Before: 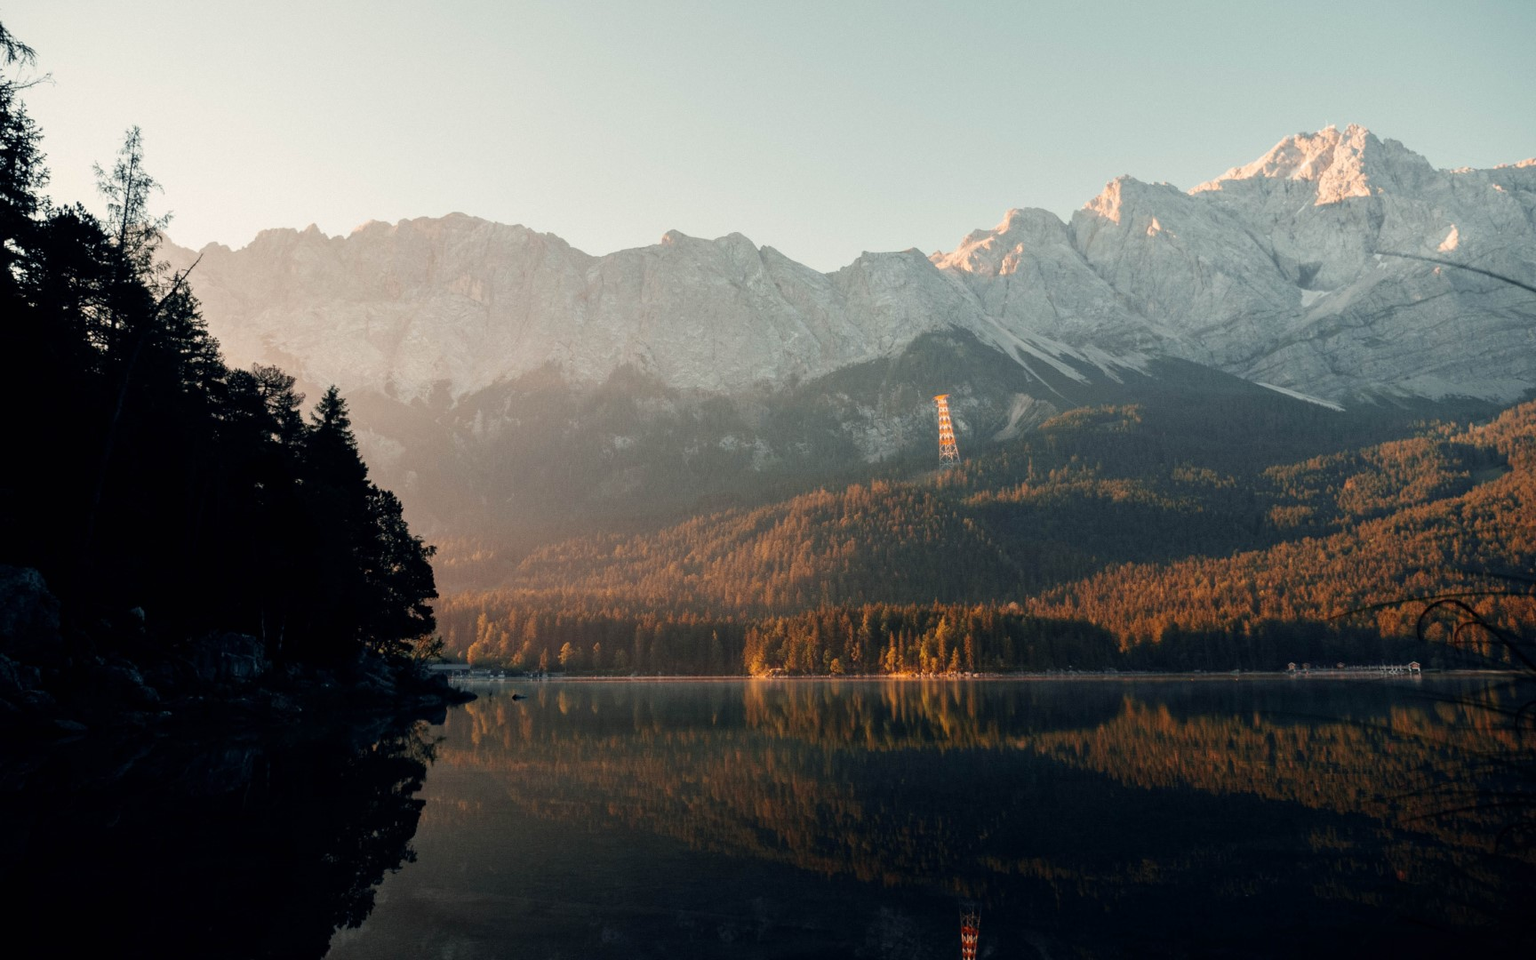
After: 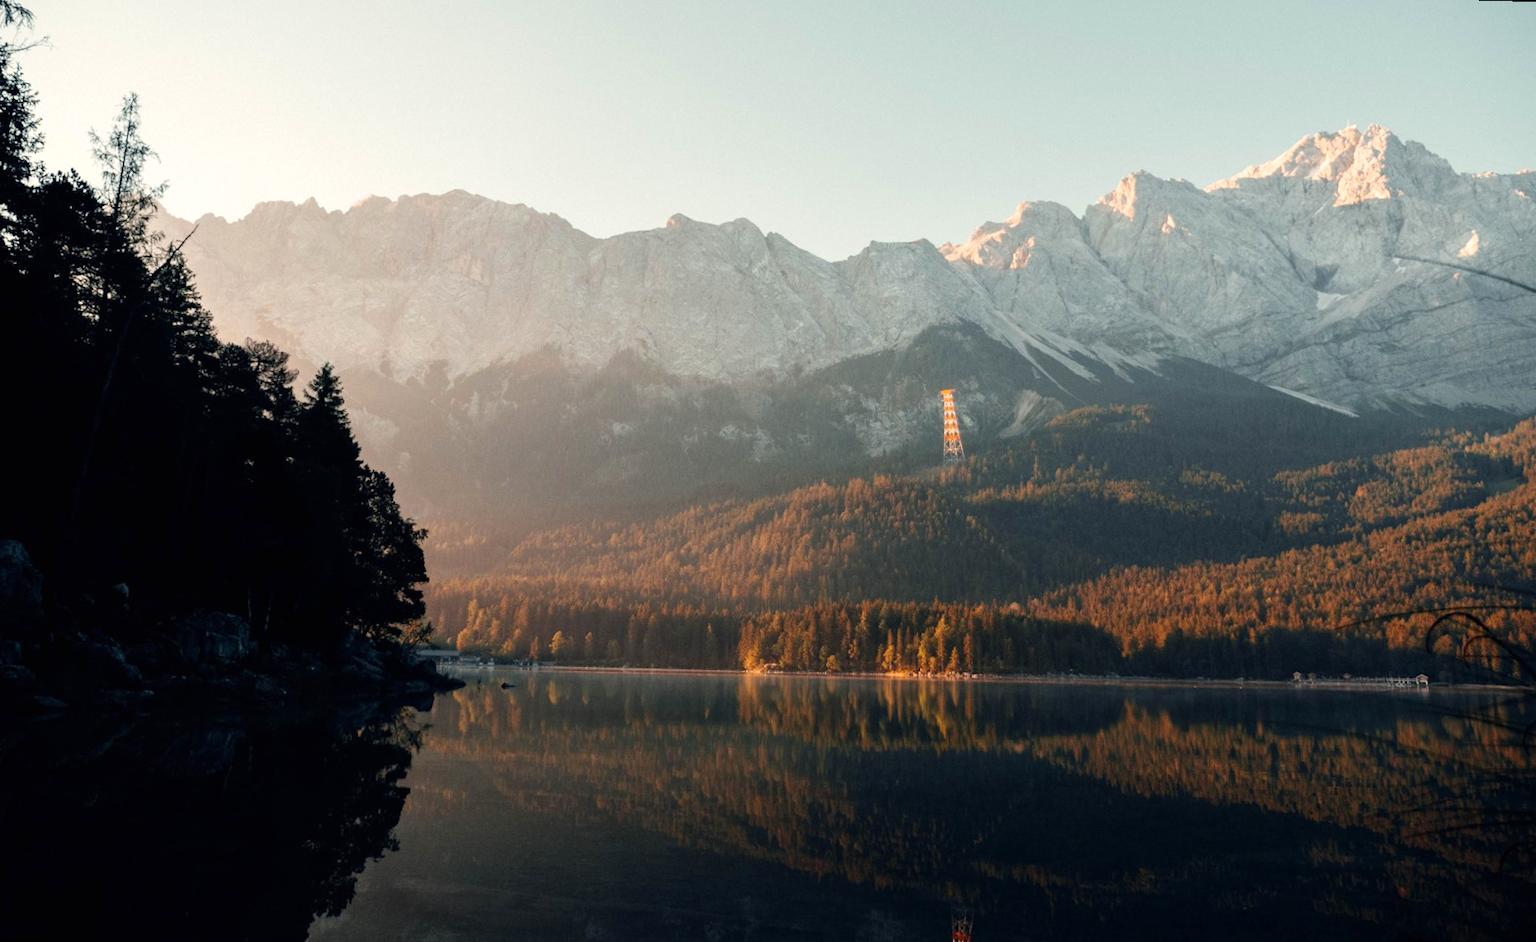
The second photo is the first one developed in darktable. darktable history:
exposure: black level correction 0, exposure 0.2 EV, compensate exposure bias true, compensate highlight preservation false
rotate and perspective: rotation 1.57°, crop left 0.018, crop right 0.982, crop top 0.039, crop bottom 0.961
